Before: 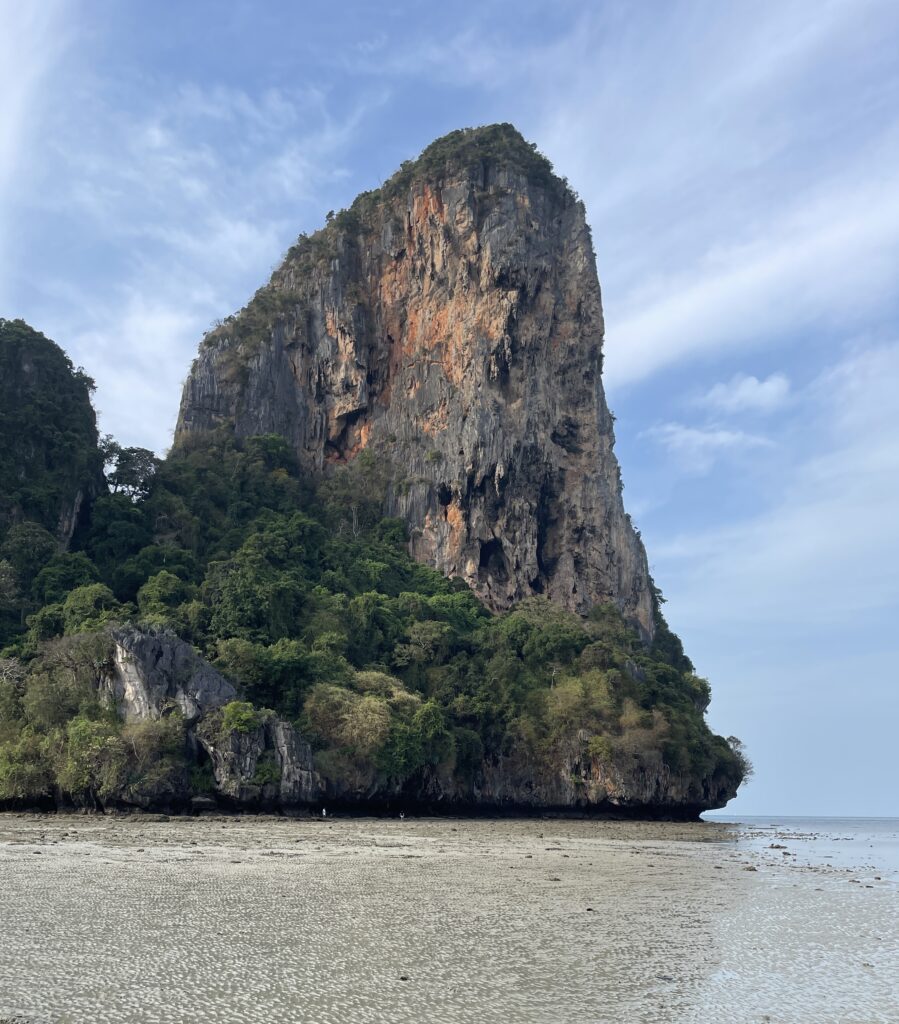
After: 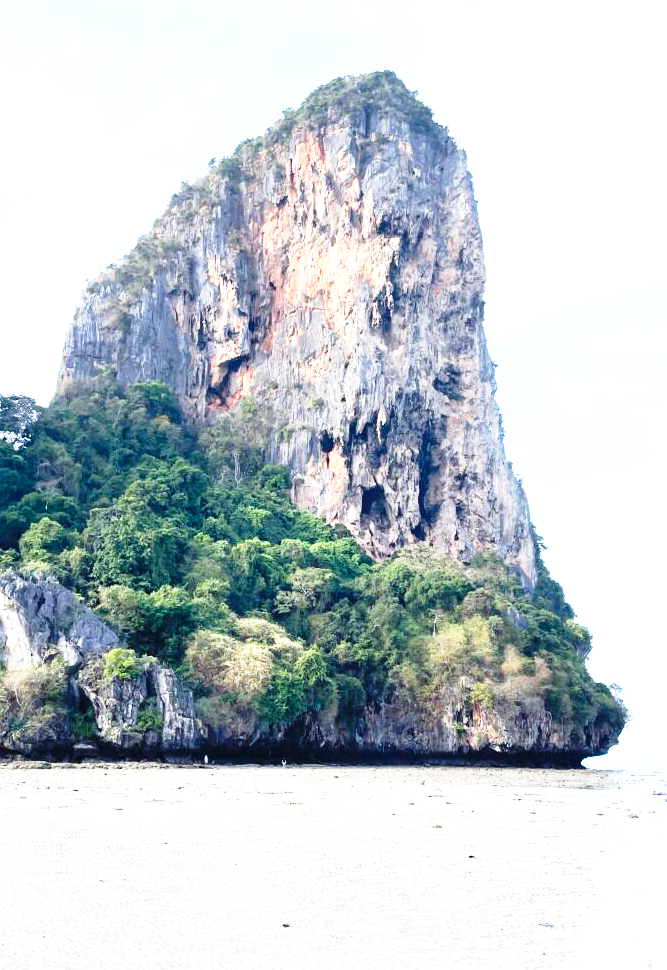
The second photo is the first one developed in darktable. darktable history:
crop and rotate: left 13.15%, top 5.251%, right 12.609%
exposure: black level correction 0, exposure 1.3 EV, compensate exposure bias true, compensate highlight preservation false
base curve: curves: ch0 [(0, 0) (0.026, 0.03) (0.109, 0.232) (0.351, 0.748) (0.669, 0.968) (1, 1)], preserve colors none
color calibration: illuminant as shot in camera, x 0.358, y 0.373, temperature 4628.91 K
